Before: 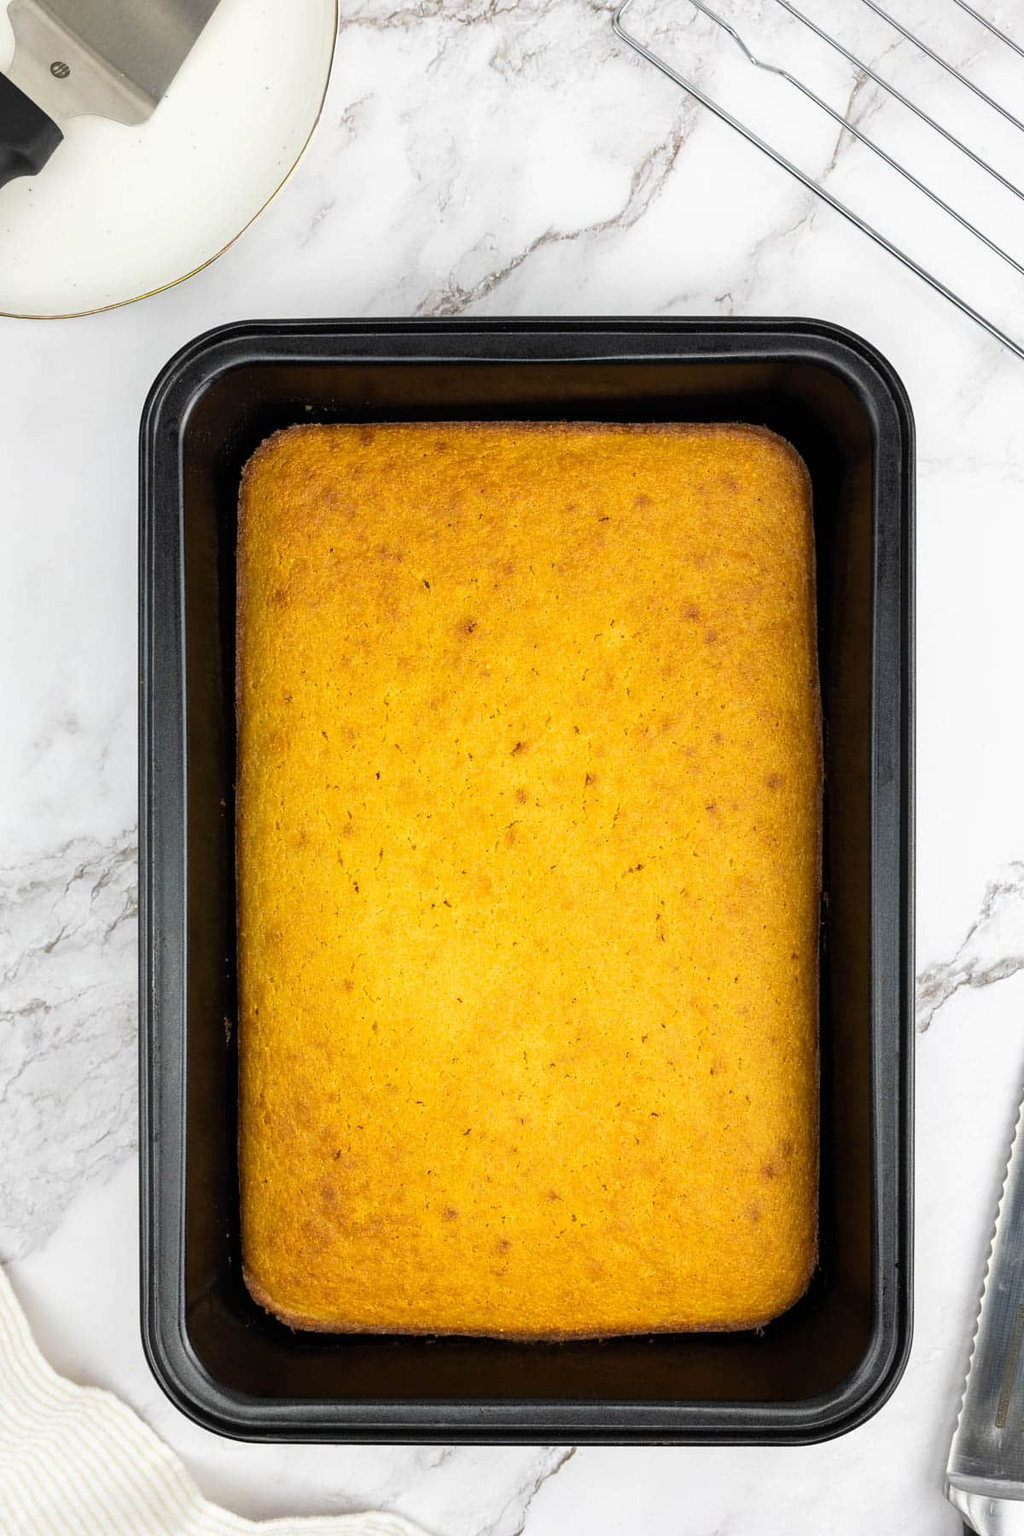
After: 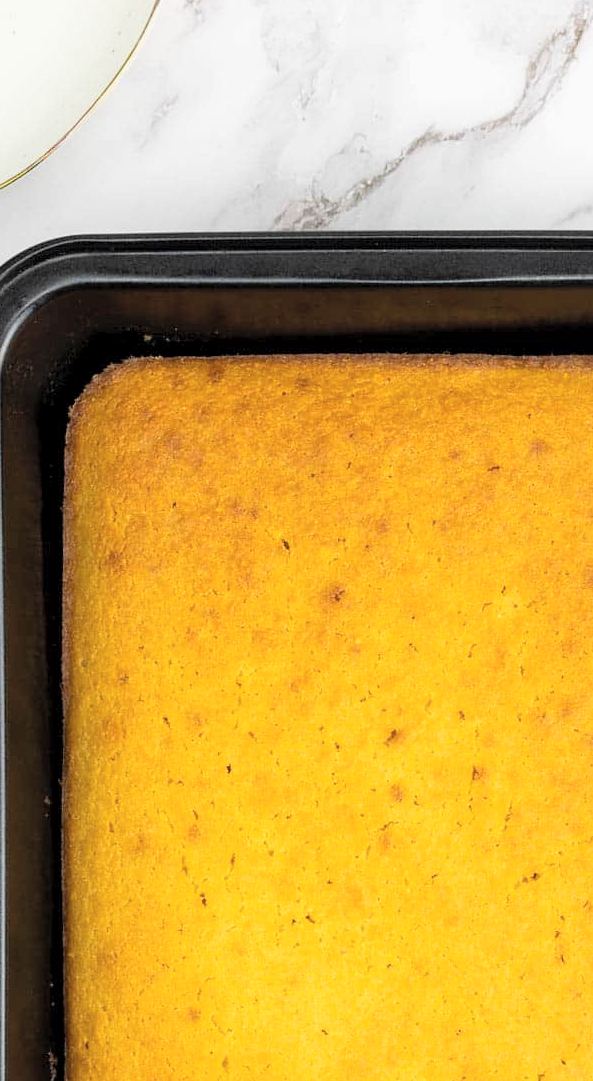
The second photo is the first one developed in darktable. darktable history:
exposure: black level correction 0.001, compensate exposure bias true, compensate highlight preservation false
crop: left 17.851%, top 7.795%, right 32.729%, bottom 32.096%
sharpen: radius 5.365, amount 0.309, threshold 26.272
contrast brightness saturation: brightness 0.146
